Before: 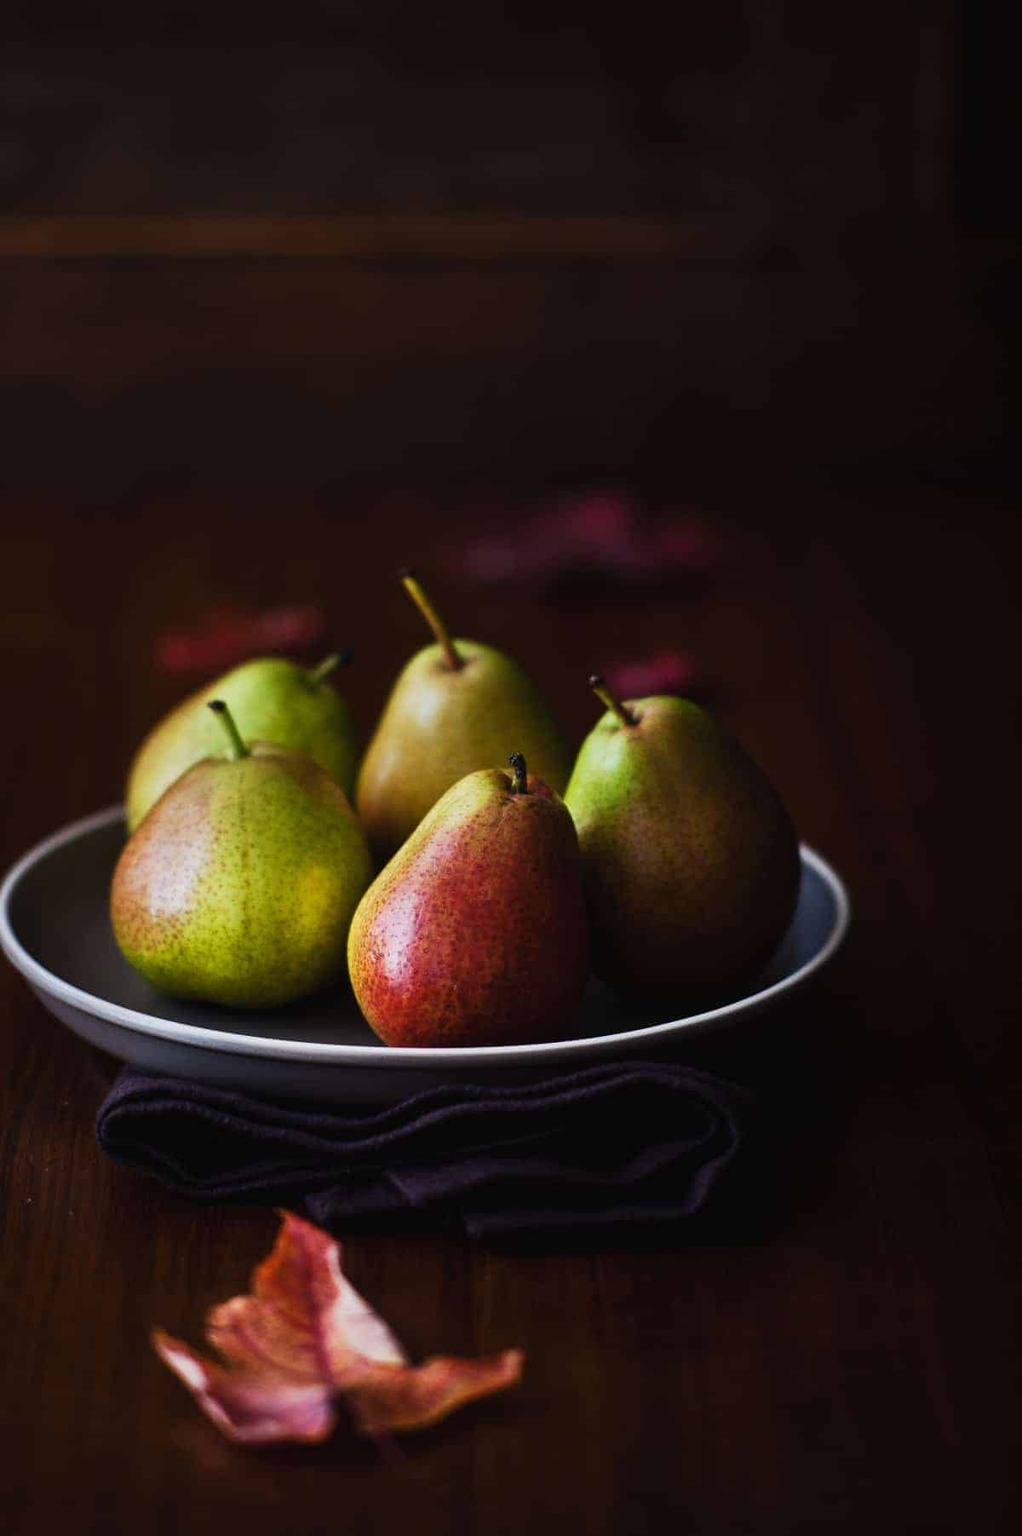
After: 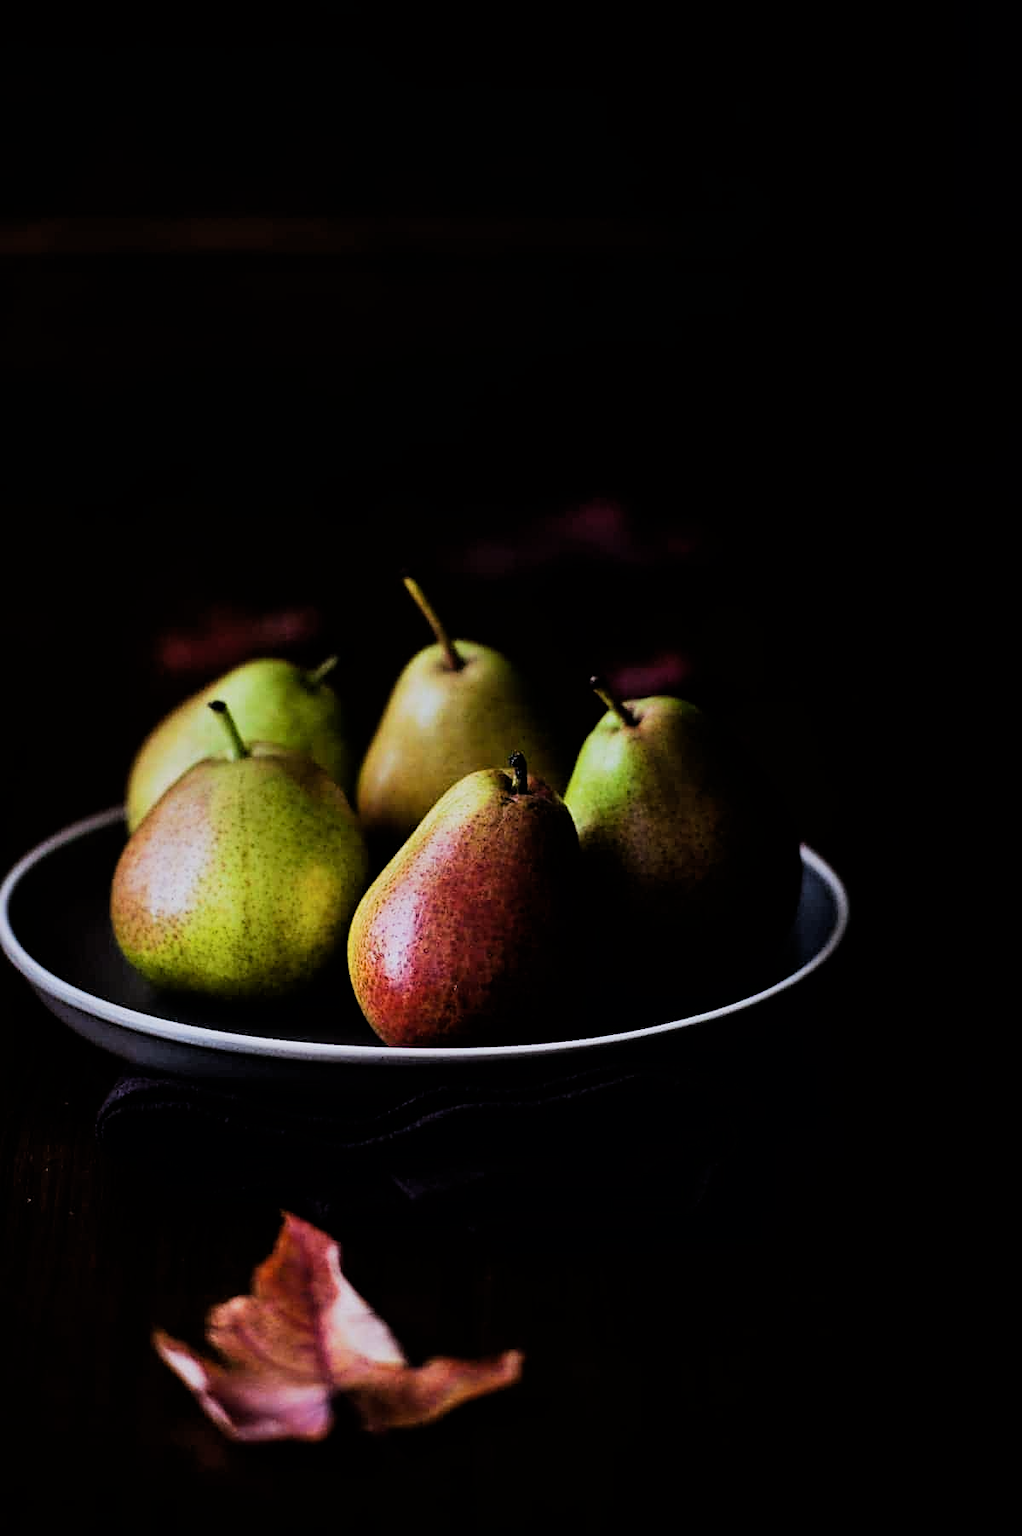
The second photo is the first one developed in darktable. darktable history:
sharpen: on, module defaults
filmic rgb: black relative exposure -5 EV, hardness 2.88, contrast 1.3, highlights saturation mix -30%
white balance: red 0.984, blue 1.059
